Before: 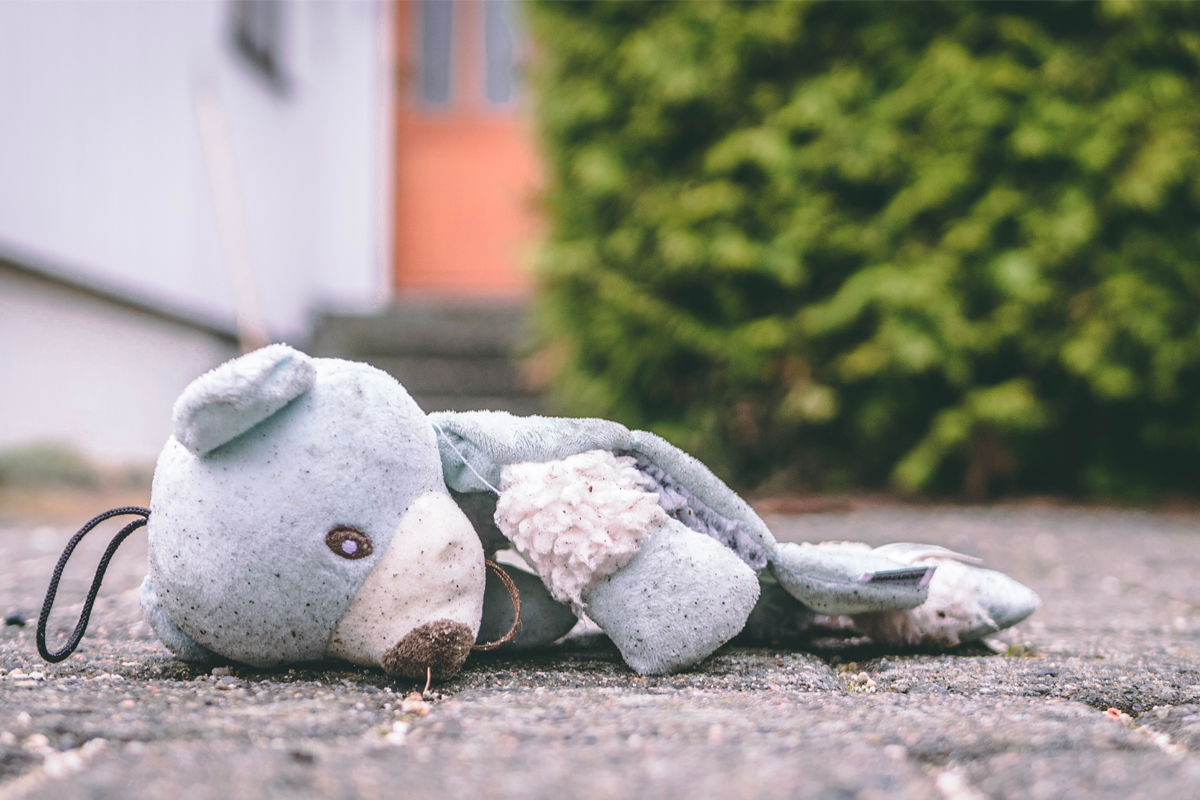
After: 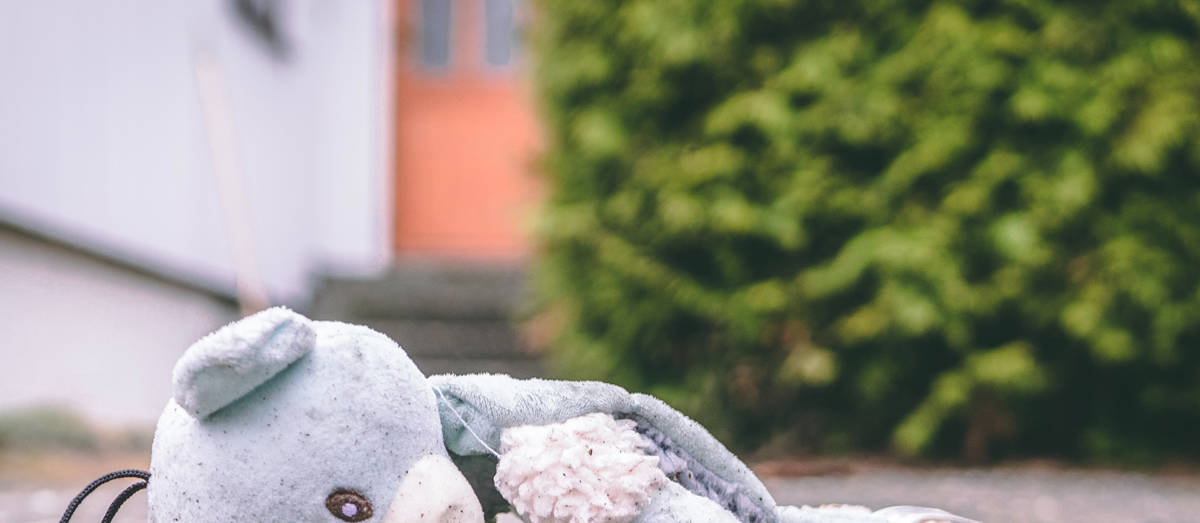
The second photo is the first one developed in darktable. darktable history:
crop and rotate: top 4.724%, bottom 29.779%
